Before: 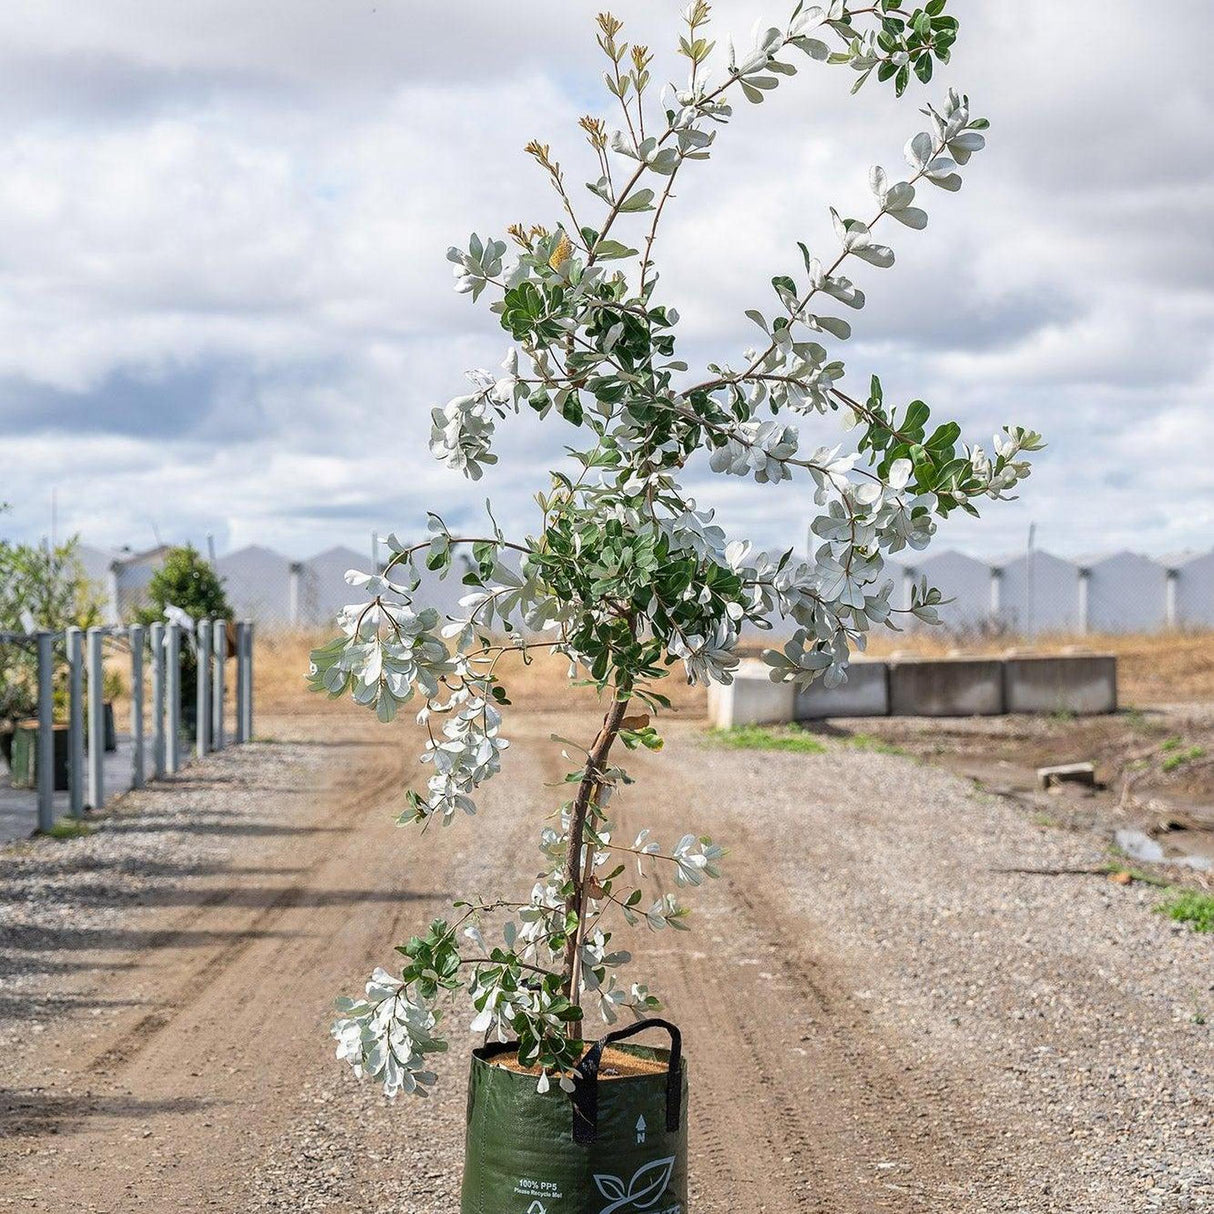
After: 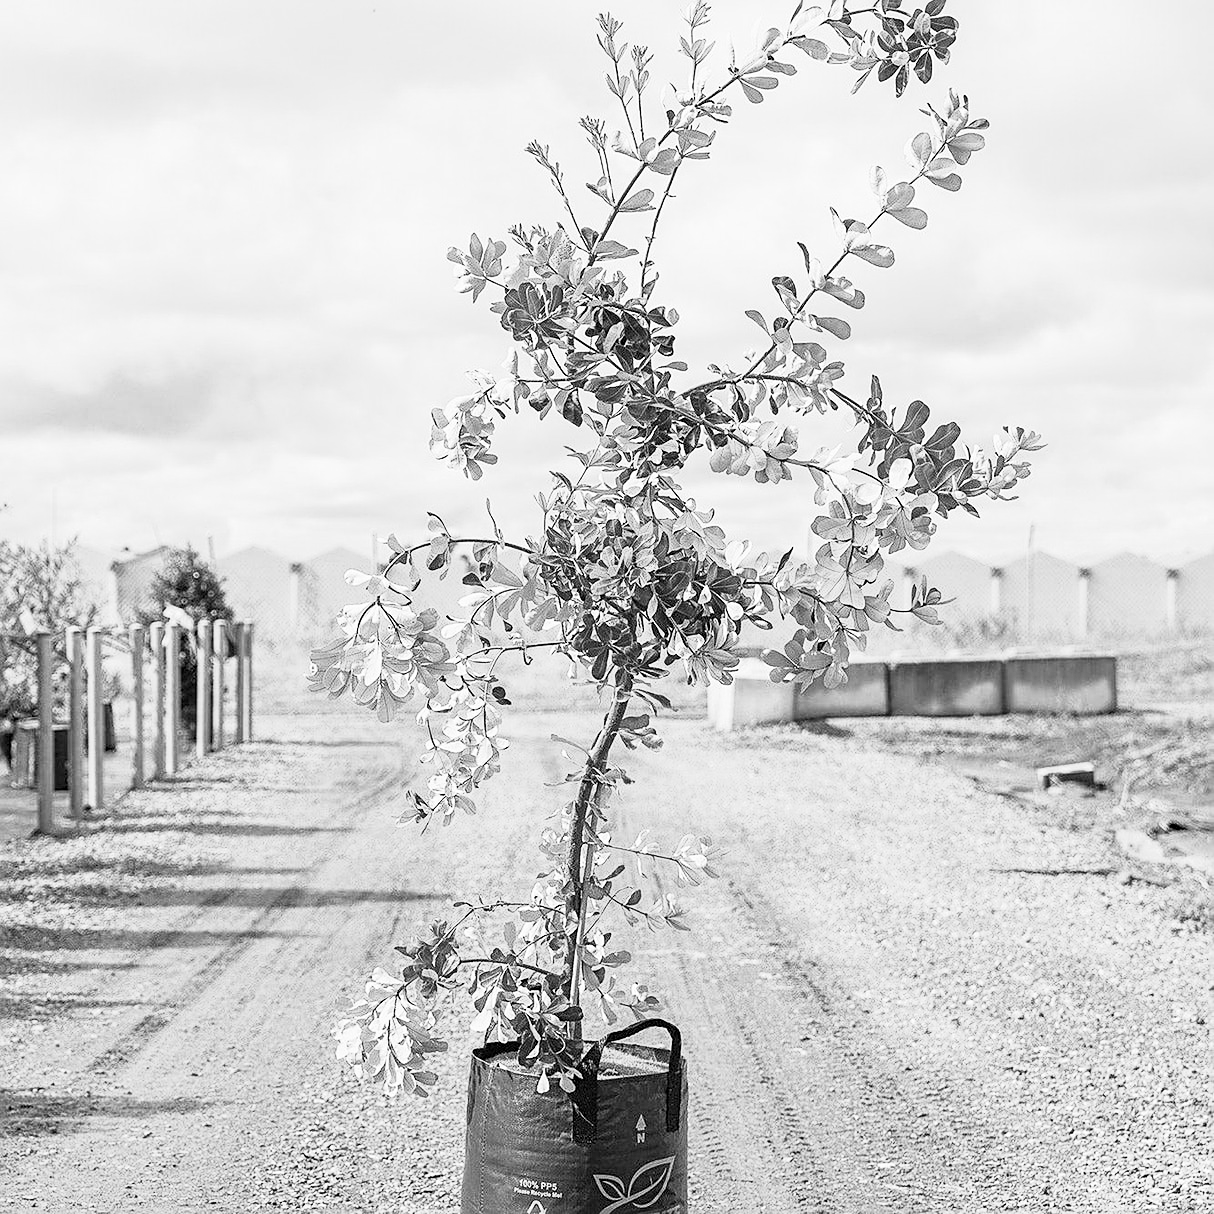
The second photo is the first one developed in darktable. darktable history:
monochrome: on, module defaults
exposure: black level correction 0, exposure 0.5 EV, compensate highlight preservation false
sharpen: on, module defaults
base curve: curves: ch0 [(0, 0) (0.088, 0.125) (0.176, 0.251) (0.354, 0.501) (0.613, 0.749) (1, 0.877)], preserve colors none
